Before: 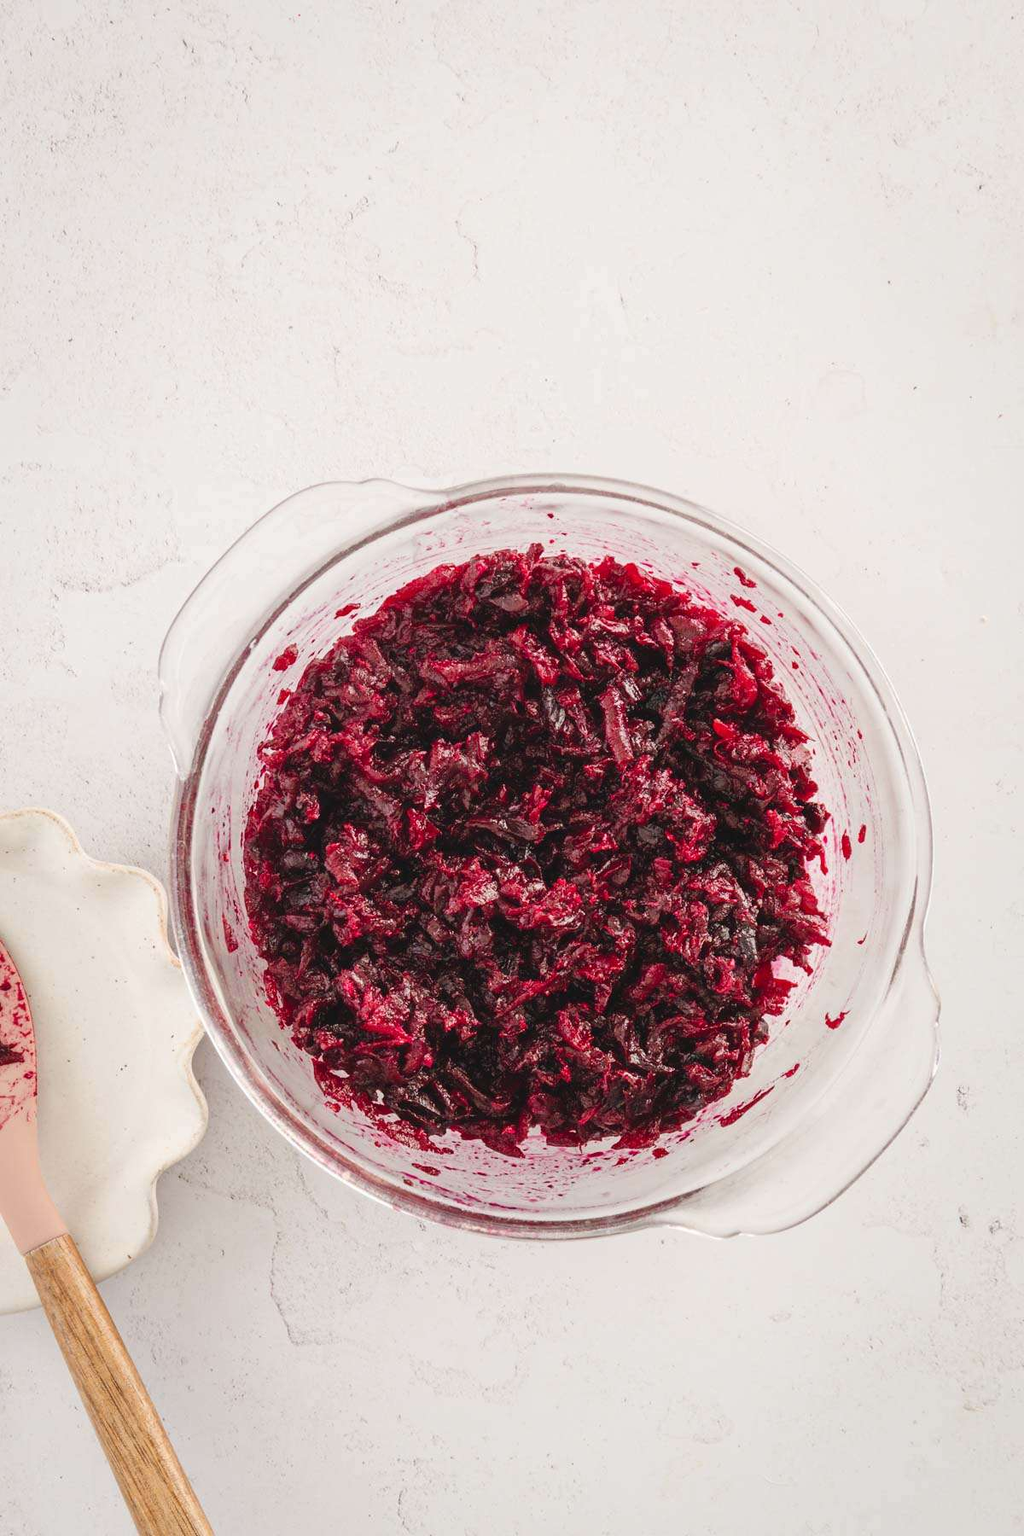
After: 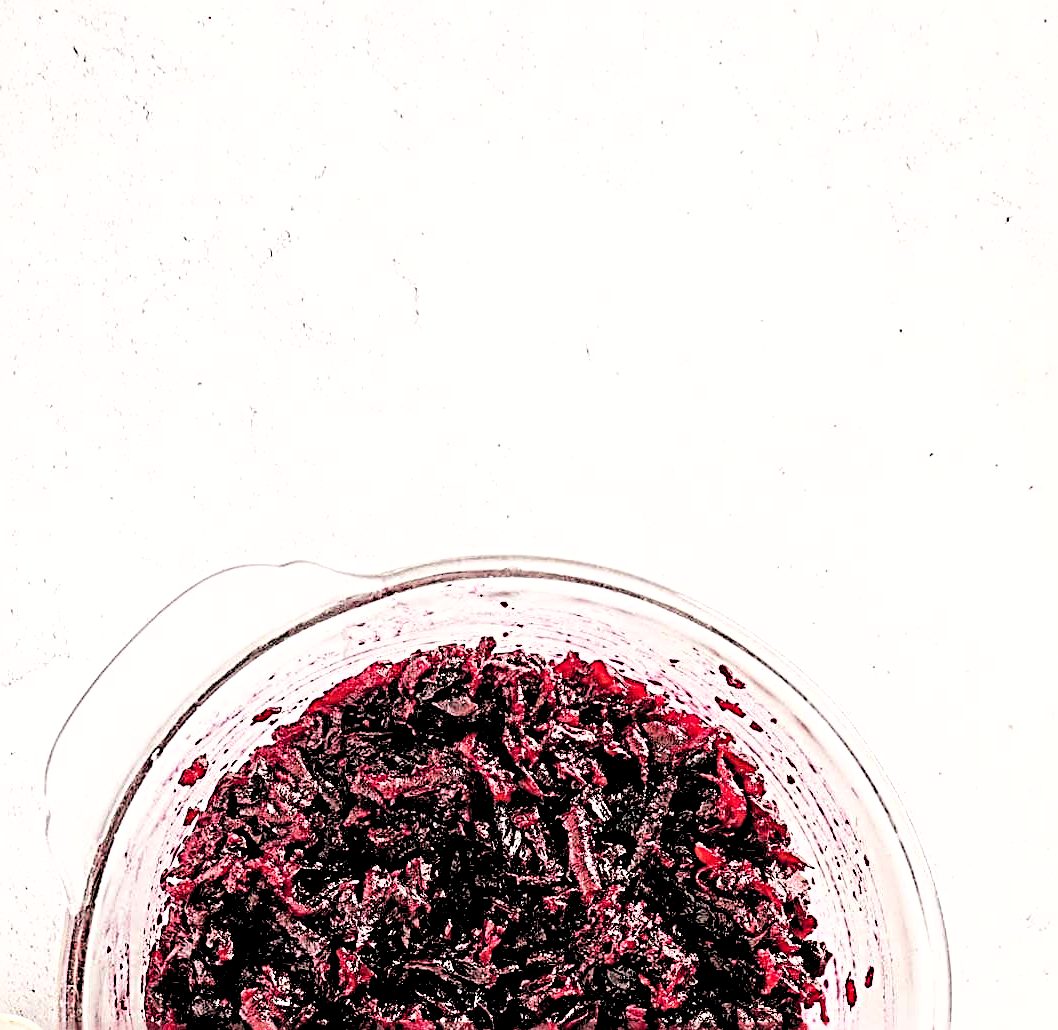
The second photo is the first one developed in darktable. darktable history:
rotate and perspective: crop left 0, crop top 0
sharpen: radius 3.158, amount 1.731
crop and rotate: left 11.812%, bottom 42.776%
tone equalizer: on, module defaults
filmic rgb: middle gray luminance 13.55%, black relative exposure -1.97 EV, white relative exposure 3.1 EV, threshold 6 EV, target black luminance 0%, hardness 1.79, latitude 59.23%, contrast 1.728, highlights saturation mix 5%, shadows ↔ highlights balance -37.52%, add noise in highlights 0, color science v3 (2019), use custom middle-gray values true, iterations of high-quality reconstruction 0, contrast in highlights soft, enable highlight reconstruction true
